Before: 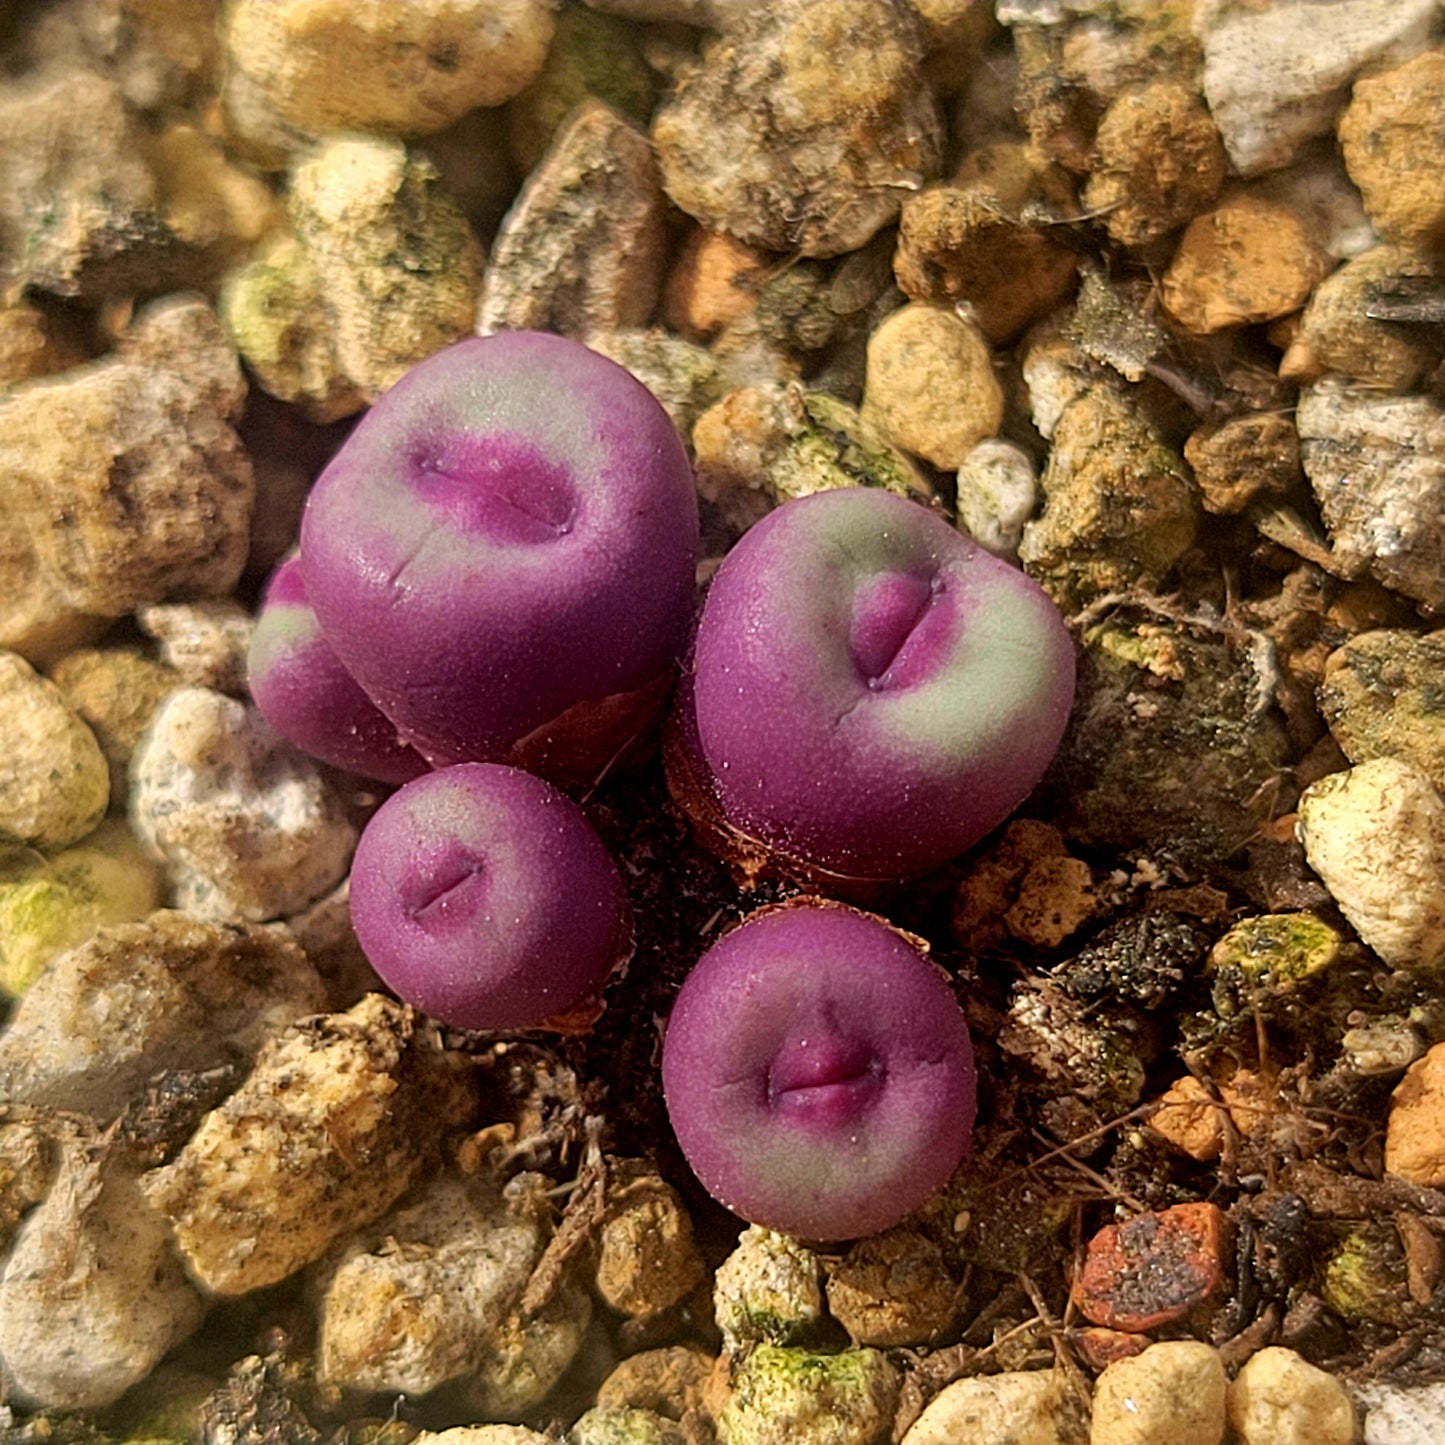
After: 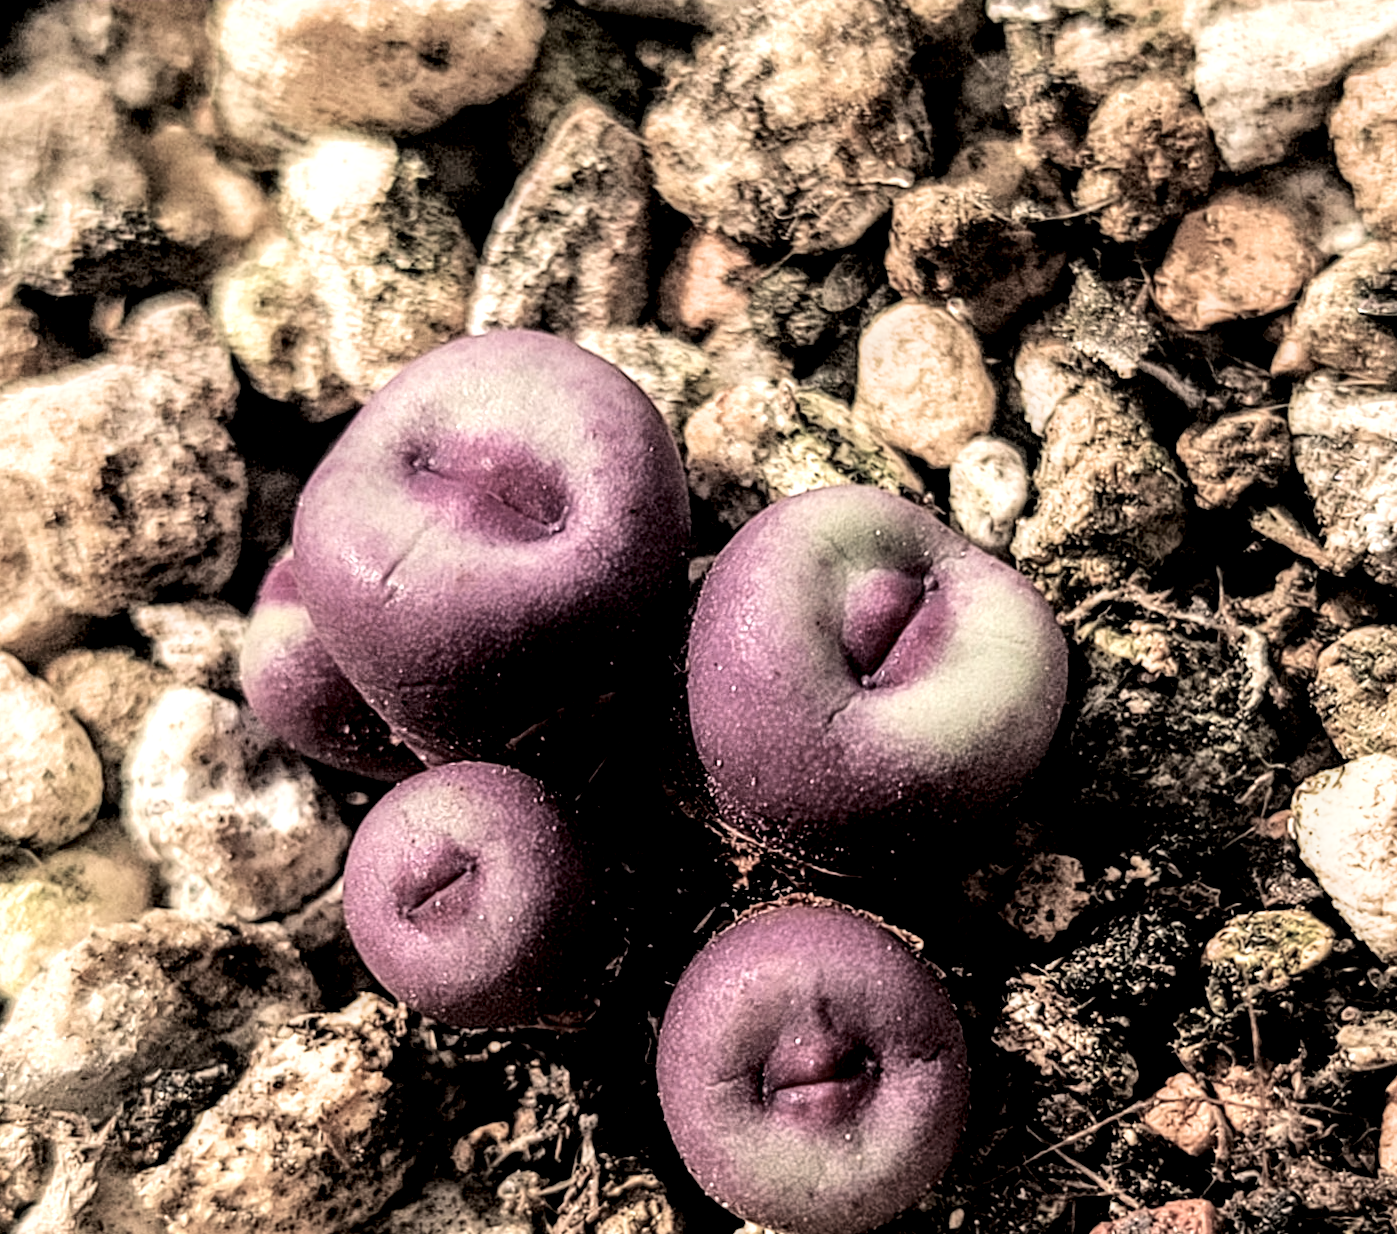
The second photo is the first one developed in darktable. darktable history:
exposure: exposure -0.003 EV, compensate exposure bias true, compensate highlight preservation false
filmic rgb: black relative exposure -5.11 EV, white relative exposure 3.97 EV, hardness 2.87, contrast 1.1
local contrast: highlights 16%, detail 186%
color balance rgb: highlights gain › chroma 3.82%, highlights gain › hue 59.36°, perceptual saturation grading › global saturation -28.995%, perceptual saturation grading › highlights -20.614%, perceptual saturation grading › mid-tones -23.792%, perceptual saturation grading › shadows -23.955%, perceptual brilliance grading › highlights 13.753%, perceptual brilliance grading › mid-tones 8.701%, perceptual brilliance grading › shadows -16.898%, global vibrance 21.859%
tone equalizer: -8 EV -0.741 EV, -7 EV -0.717 EV, -6 EV -0.589 EV, -5 EV -0.374 EV, -3 EV 0.393 EV, -2 EV 0.6 EV, -1 EV 0.694 EV, +0 EV 0.743 EV
crop and rotate: angle 0.172°, left 0.384%, right 2.581%, bottom 14.28%
